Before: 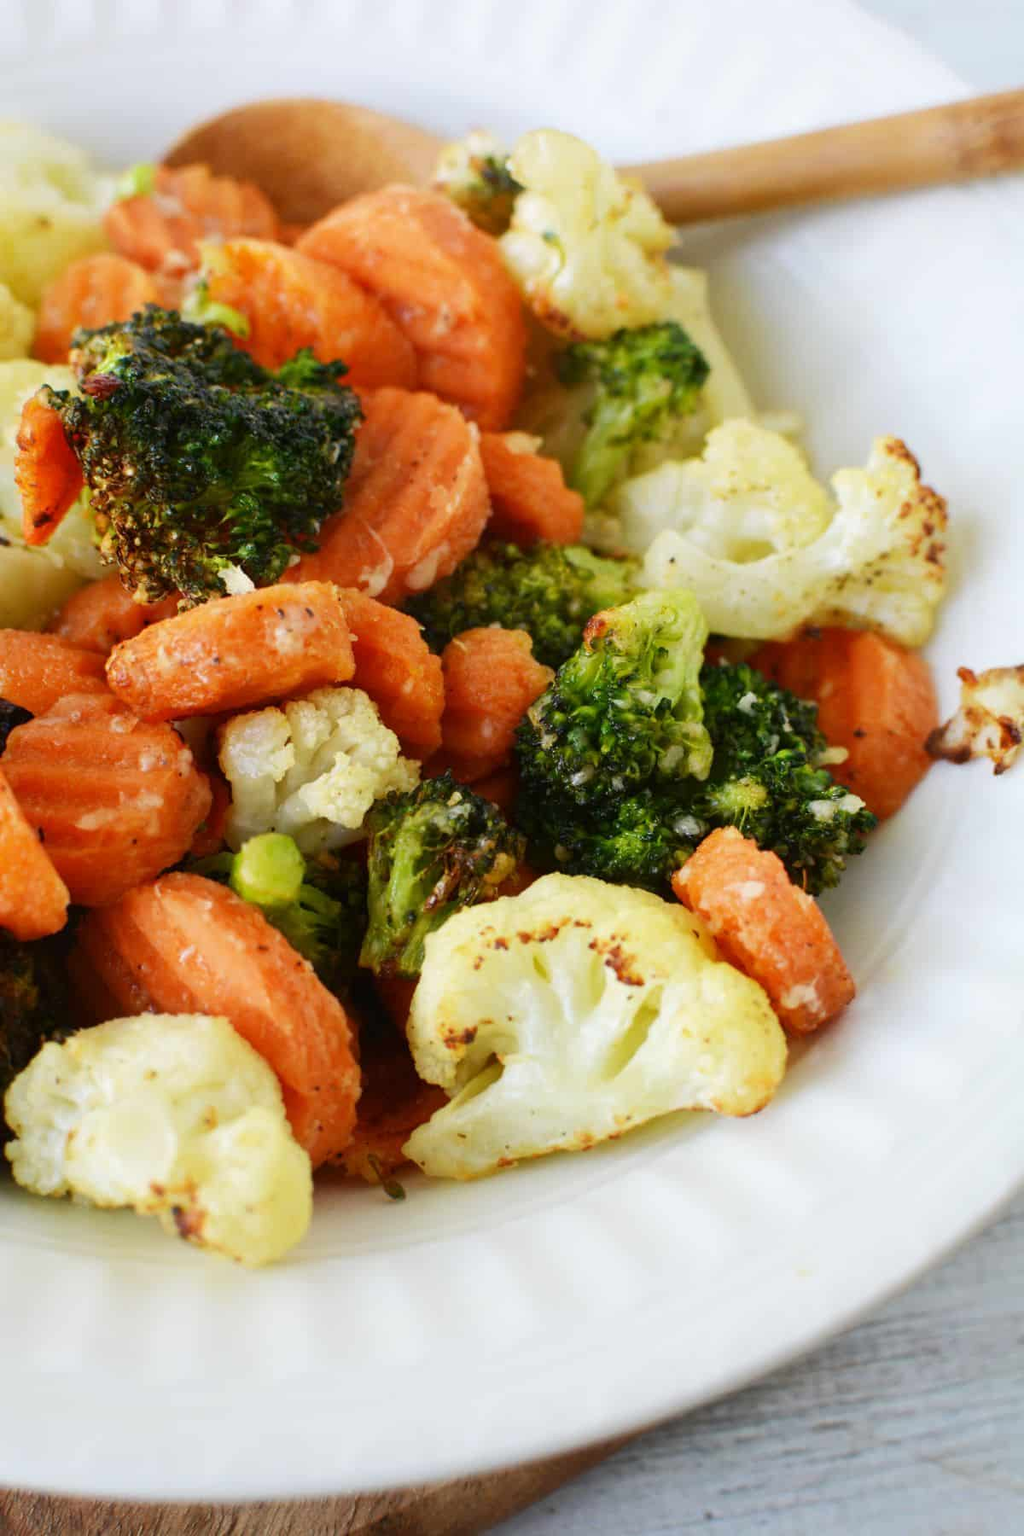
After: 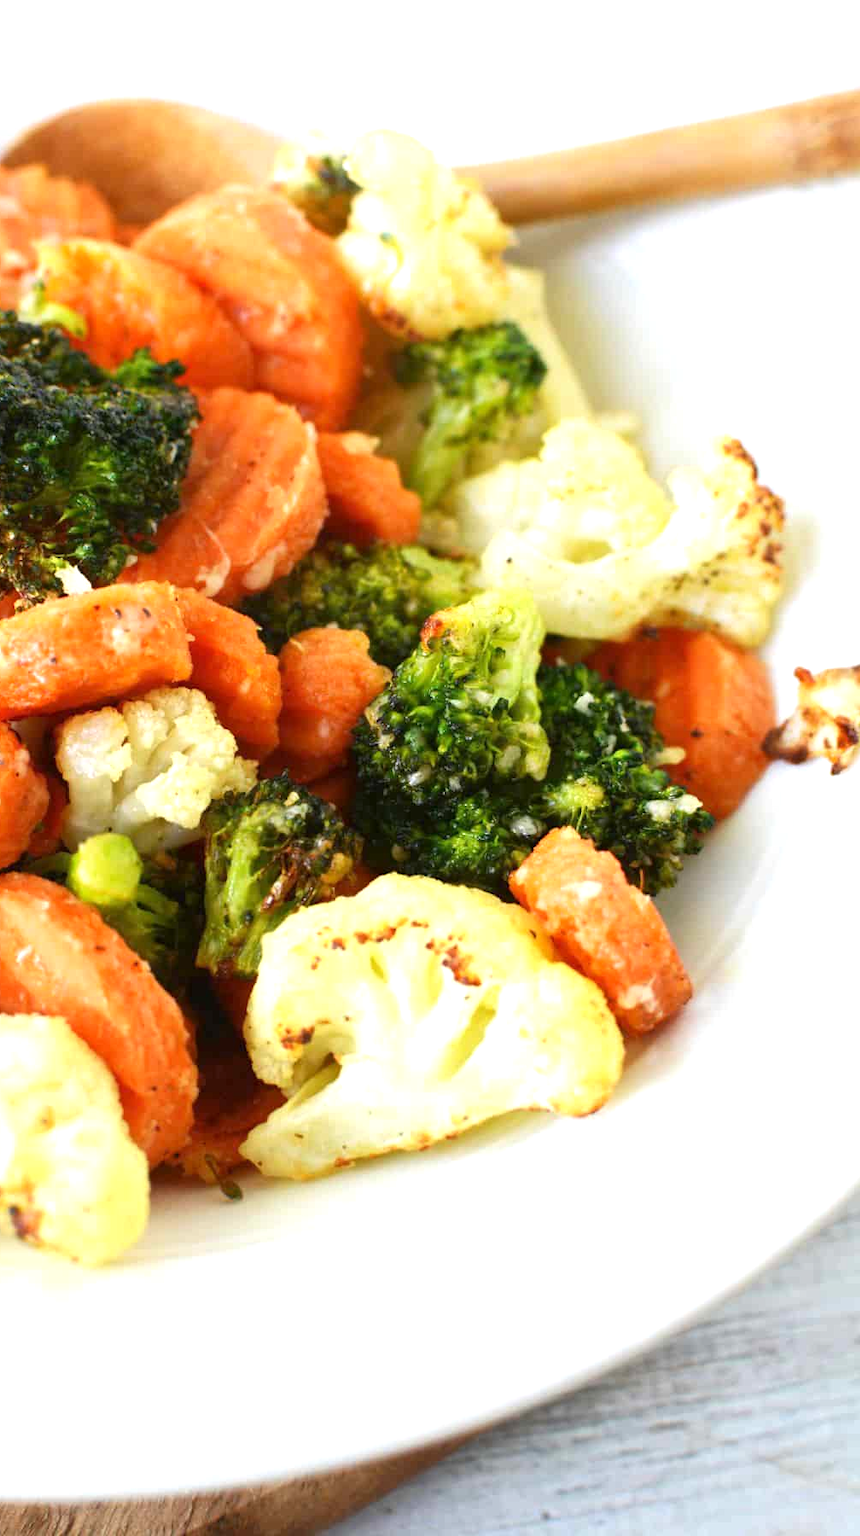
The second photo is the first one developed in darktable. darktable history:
crop: left 15.962%
exposure: exposure 0.721 EV, compensate highlight preservation false
